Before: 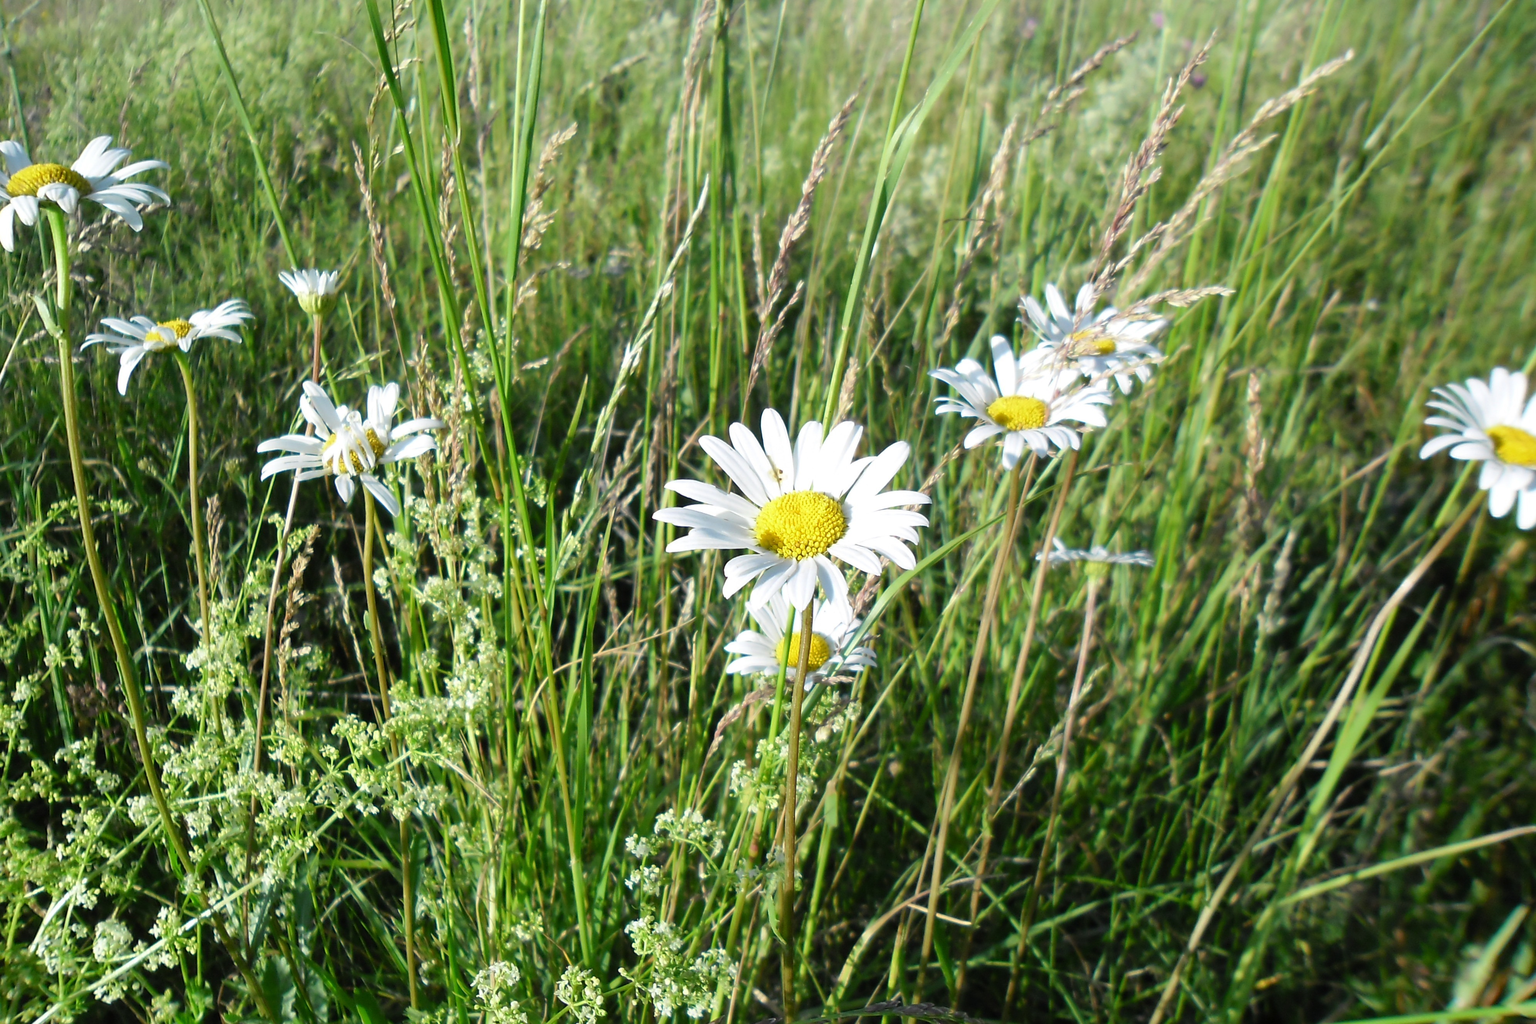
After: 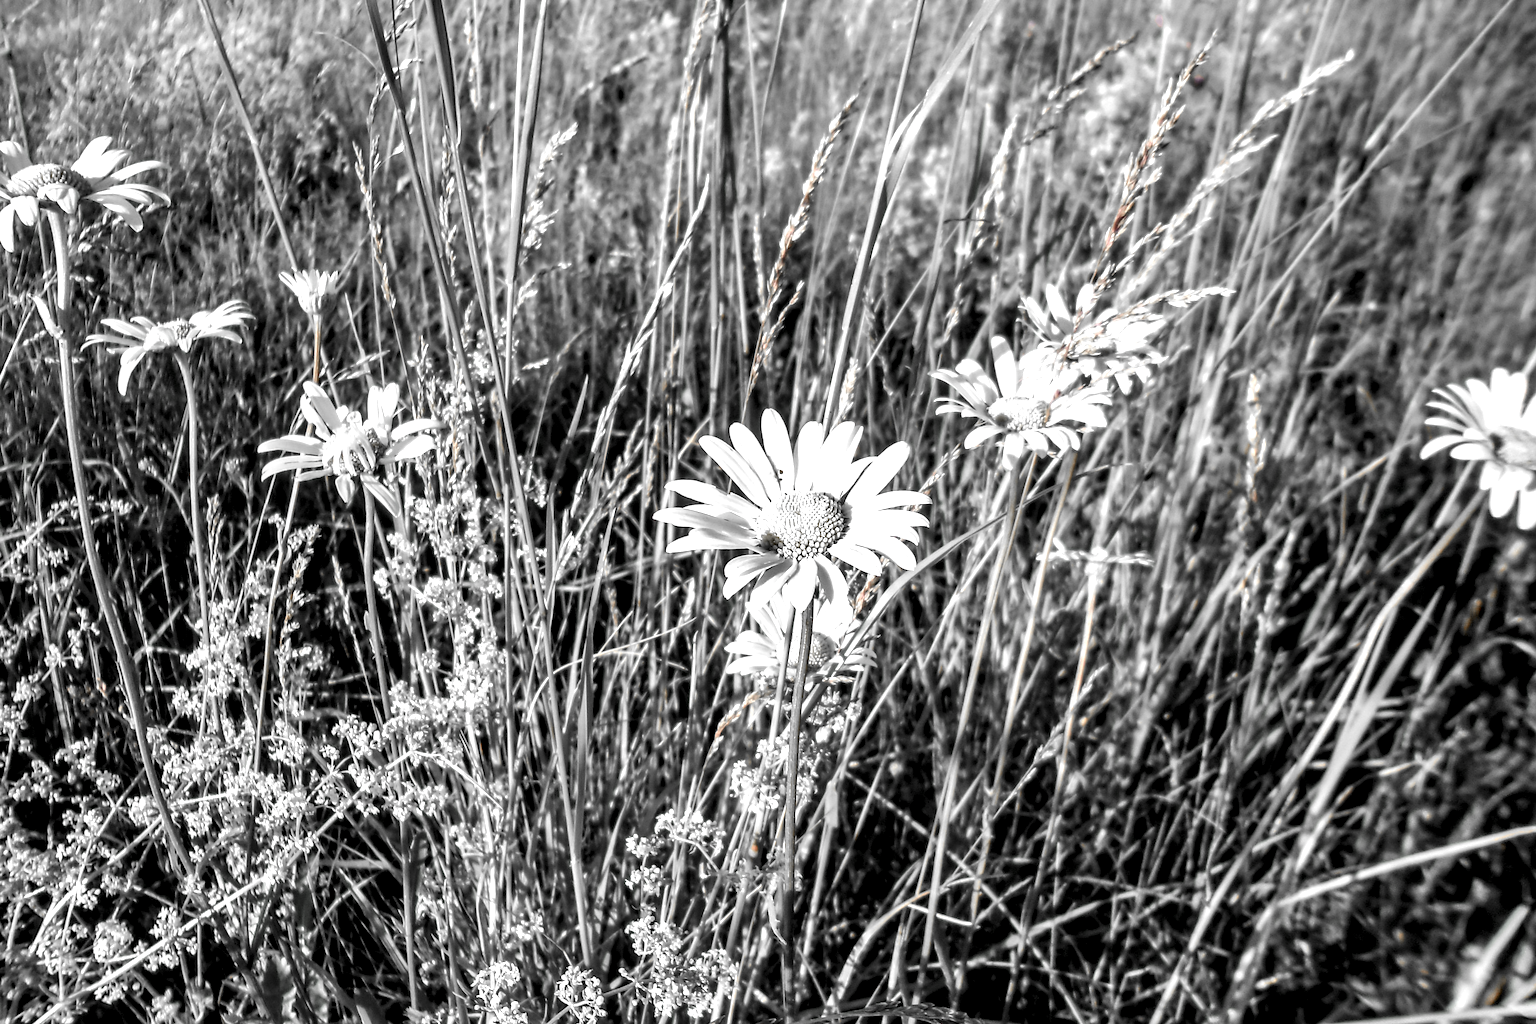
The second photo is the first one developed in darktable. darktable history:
color zones: curves: ch0 [(0, 0.65) (0.096, 0.644) (0.221, 0.539) (0.429, 0.5) (0.571, 0.5) (0.714, 0.5) (0.857, 0.5) (1, 0.65)]; ch1 [(0, 0.5) (0.143, 0.5) (0.257, -0.002) (0.429, 0.04) (0.571, -0.001) (0.714, -0.015) (0.857, 0.024) (1, 0.5)]
local contrast: highlights 20%, detail 197%
shadows and highlights: soften with gaussian
